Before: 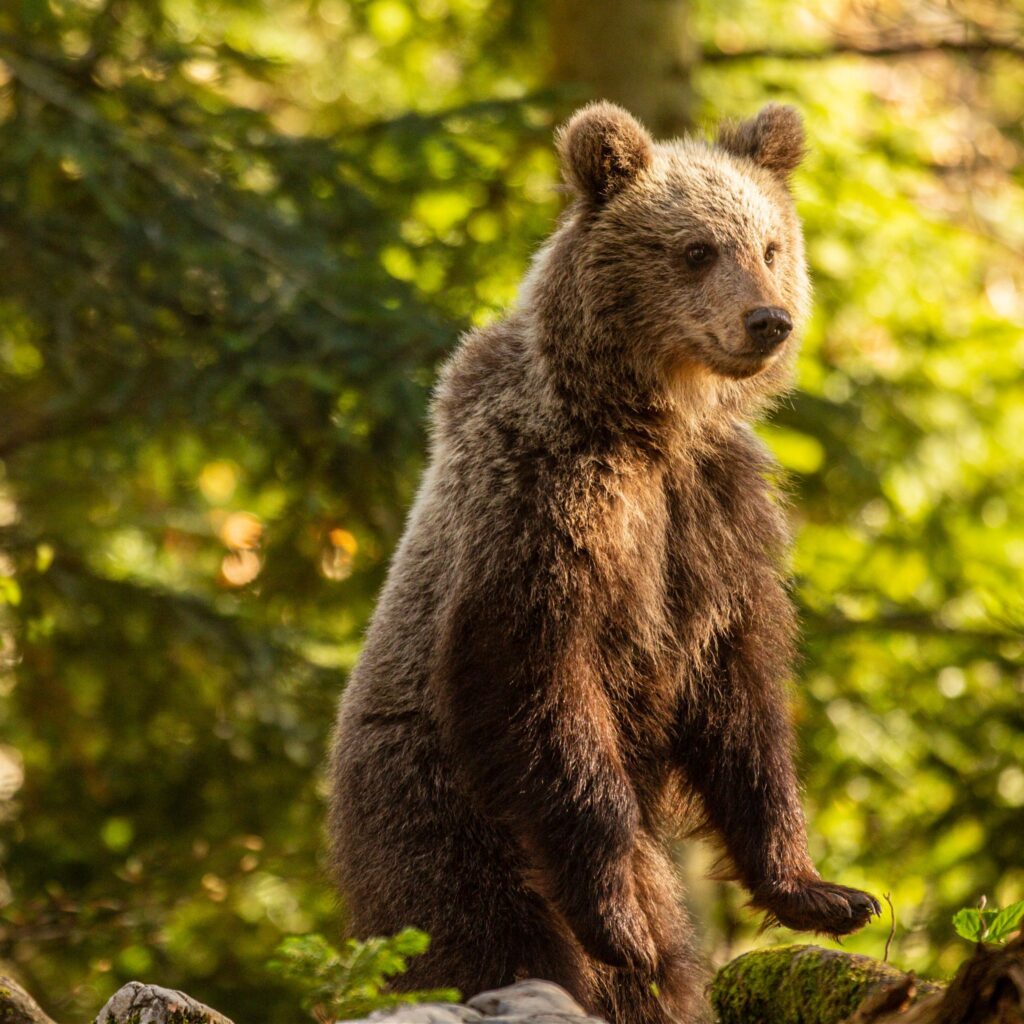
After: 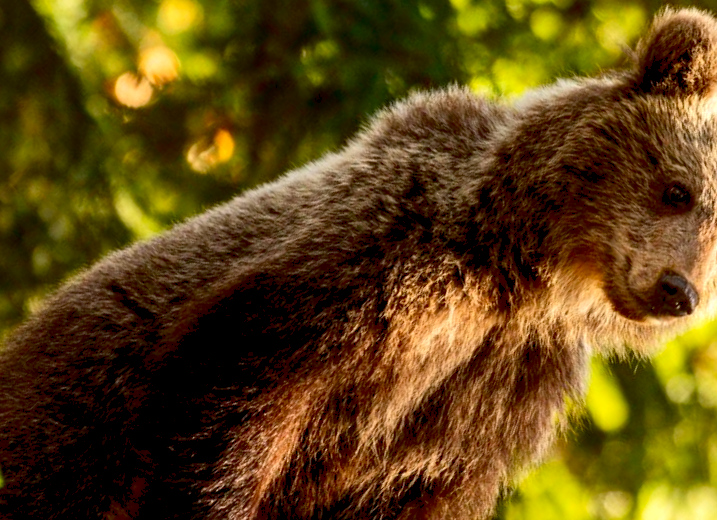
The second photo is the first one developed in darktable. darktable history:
tone curve: curves: ch0 [(0, 0) (0.003, 0.008) (0.011, 0.011) (0.025, 0.014) (0.044, 0.021) (0.069, 0.029) (0.1, 0.042) (0.136, 0.06) (0.177, 0.09) (0.224, 0.126) (0.277, 0.177) (0.335, 0.243) (0.399, 0.31) (0.468, 0.388) (0.543, 0.484) (0.623, 0.585) (0.709, 0.683) (0.801, 0.775) (0.898, 0.873) (1, 1)], color space Lab, independent channels, preserve colors none
levels: levels [0, 0.435, 0.917]
exposure: black level correction 0.009, compensate highlight preservation false
crop and rotate: angle -45.29°, top 16.385%, right 0.874%, bottom 11.666%
